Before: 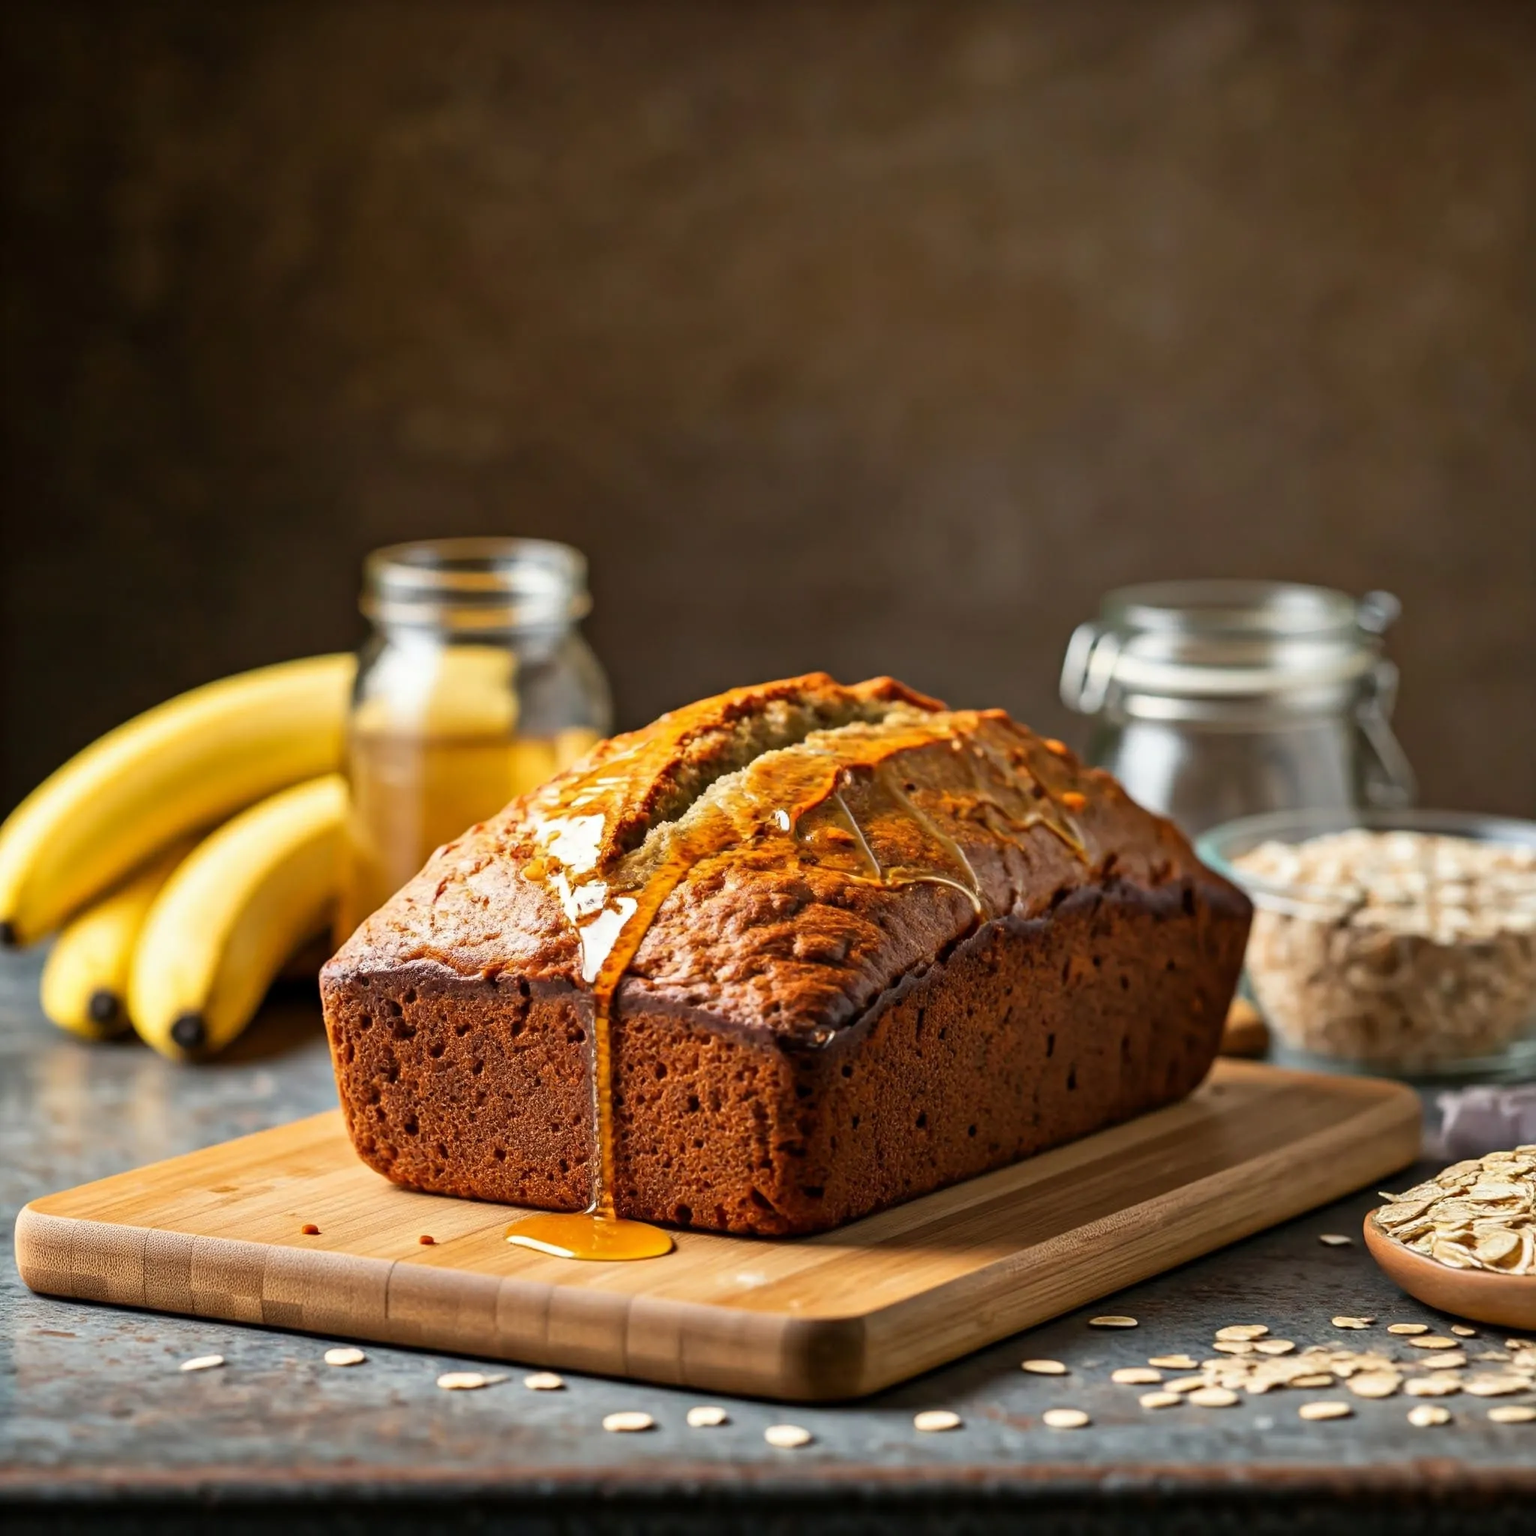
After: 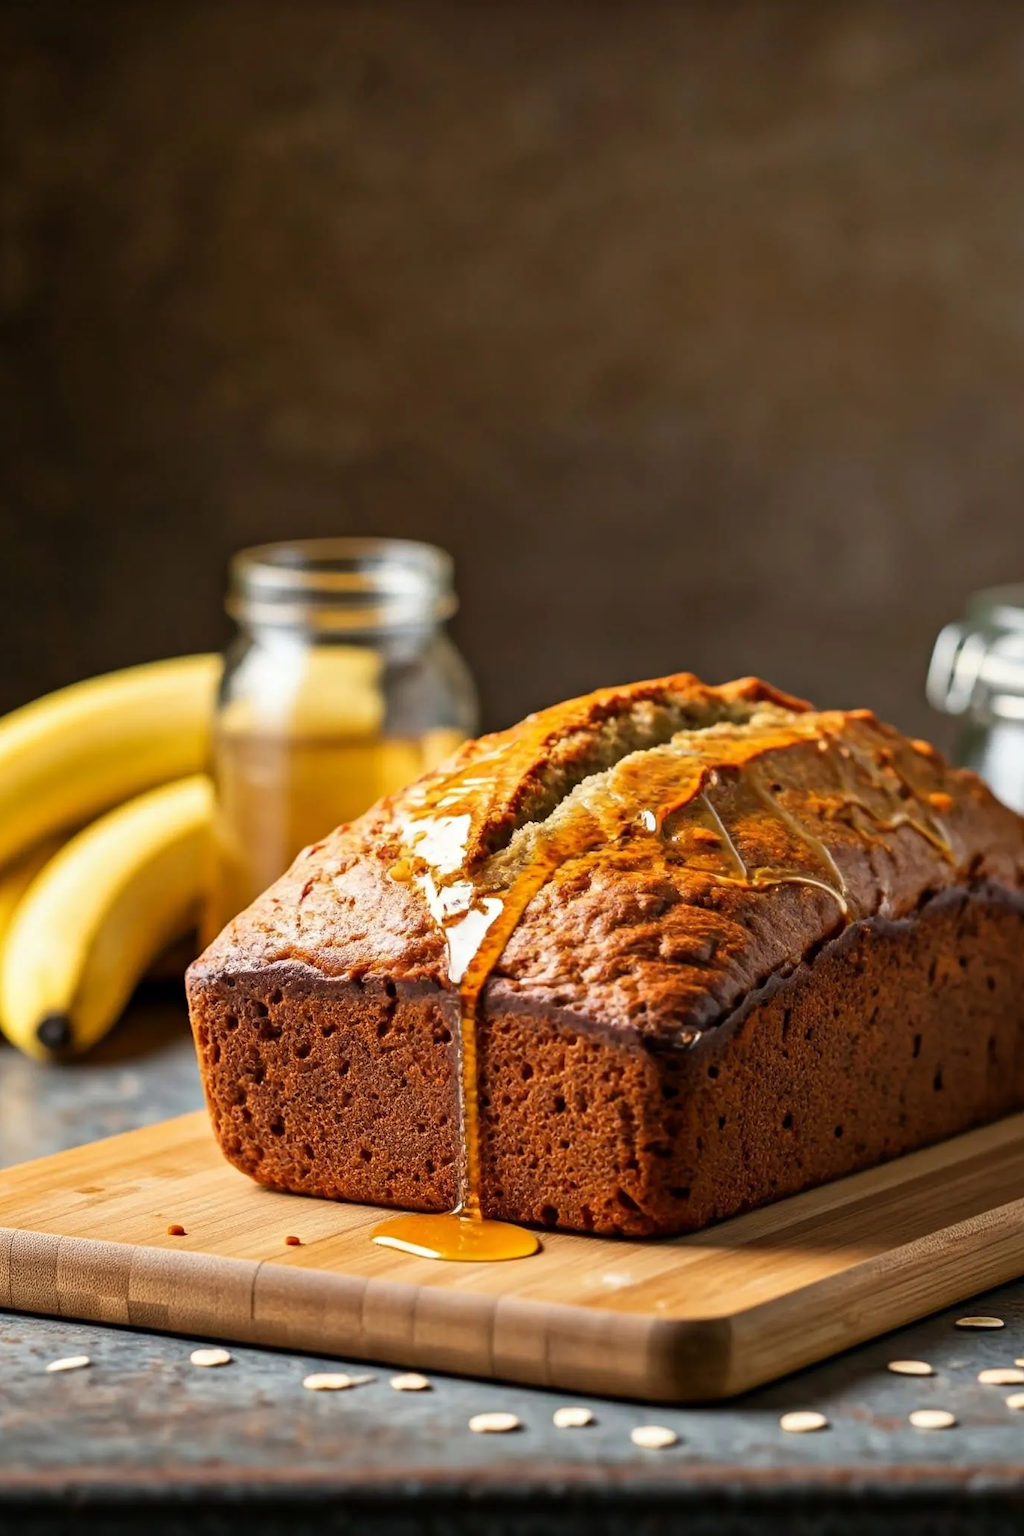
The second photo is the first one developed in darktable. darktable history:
crop and rotate: left 8.786%, right 24.548%
white balance: emerald 1
